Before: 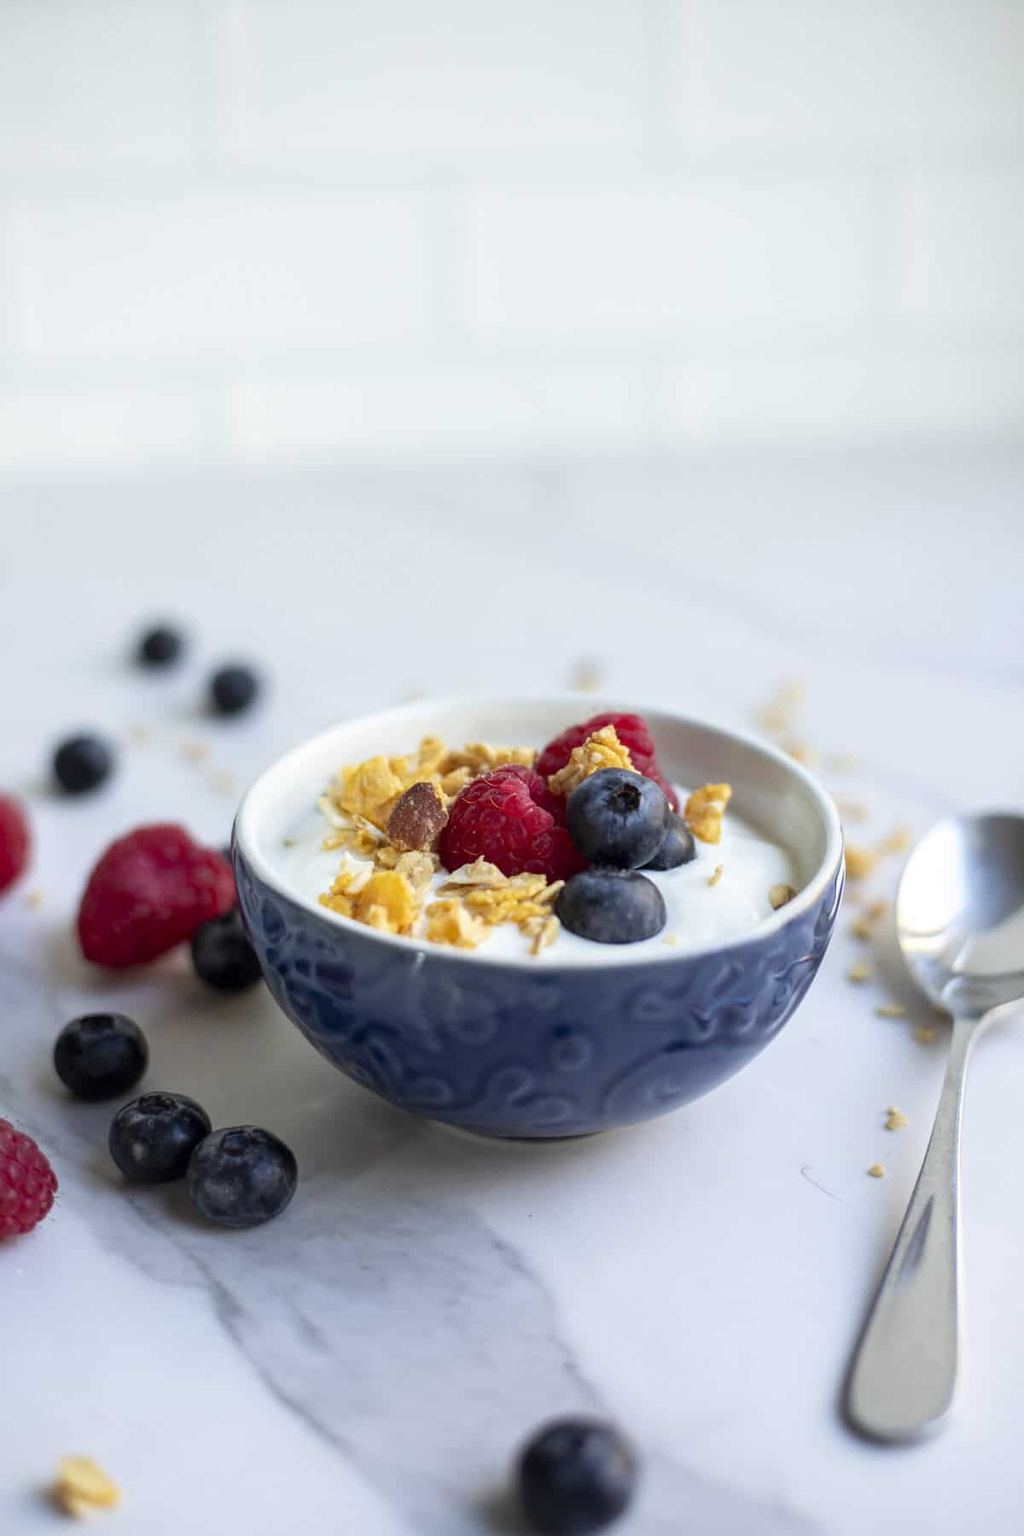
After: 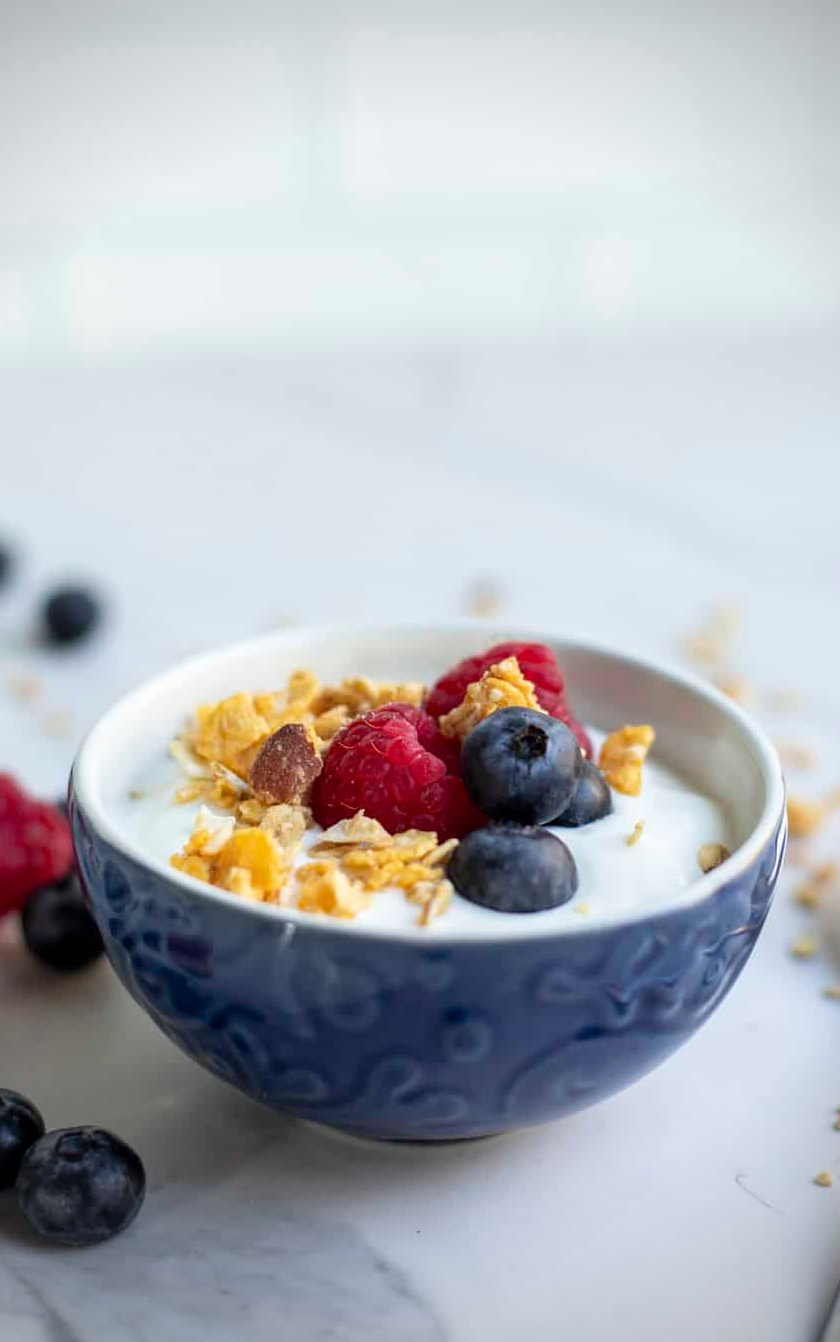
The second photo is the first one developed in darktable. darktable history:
crop and rotate: left 16.993%, top 10.756%, right 12.932%, bottom 14.635%
vignetting: fall-off radius 44.96%
